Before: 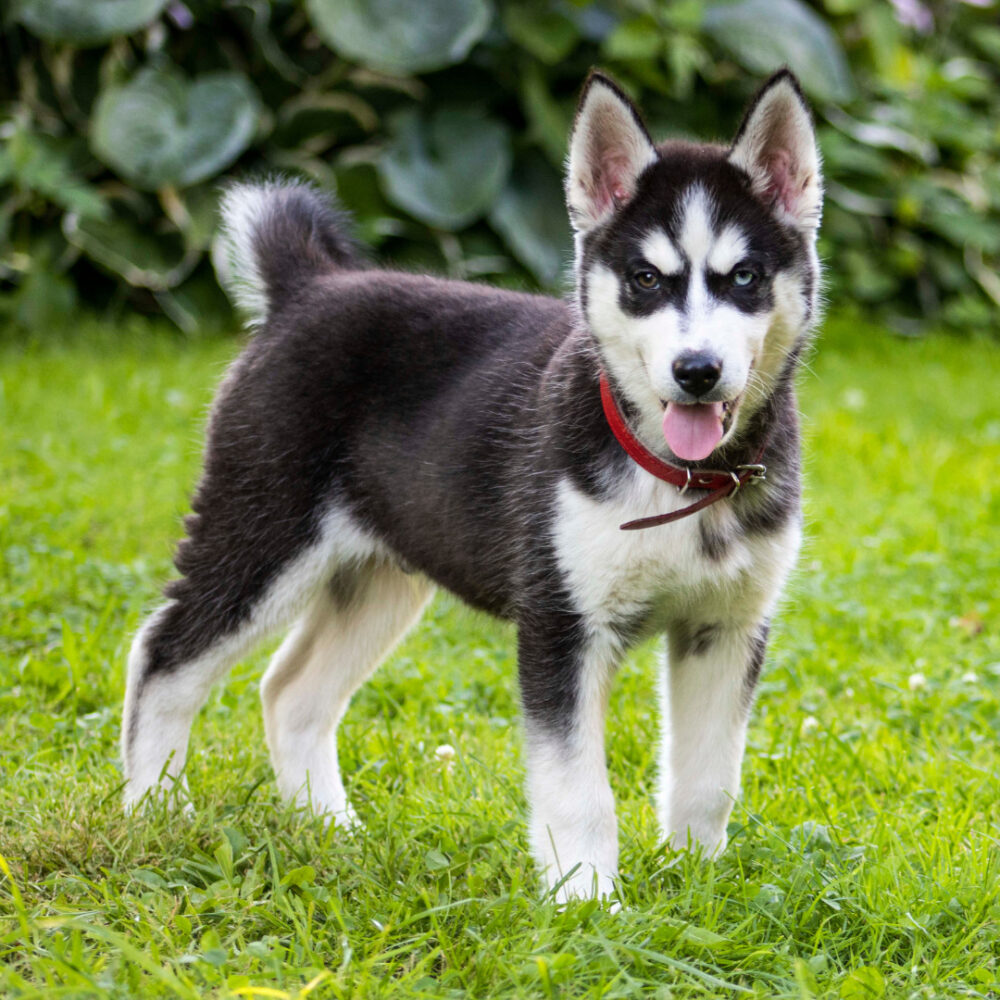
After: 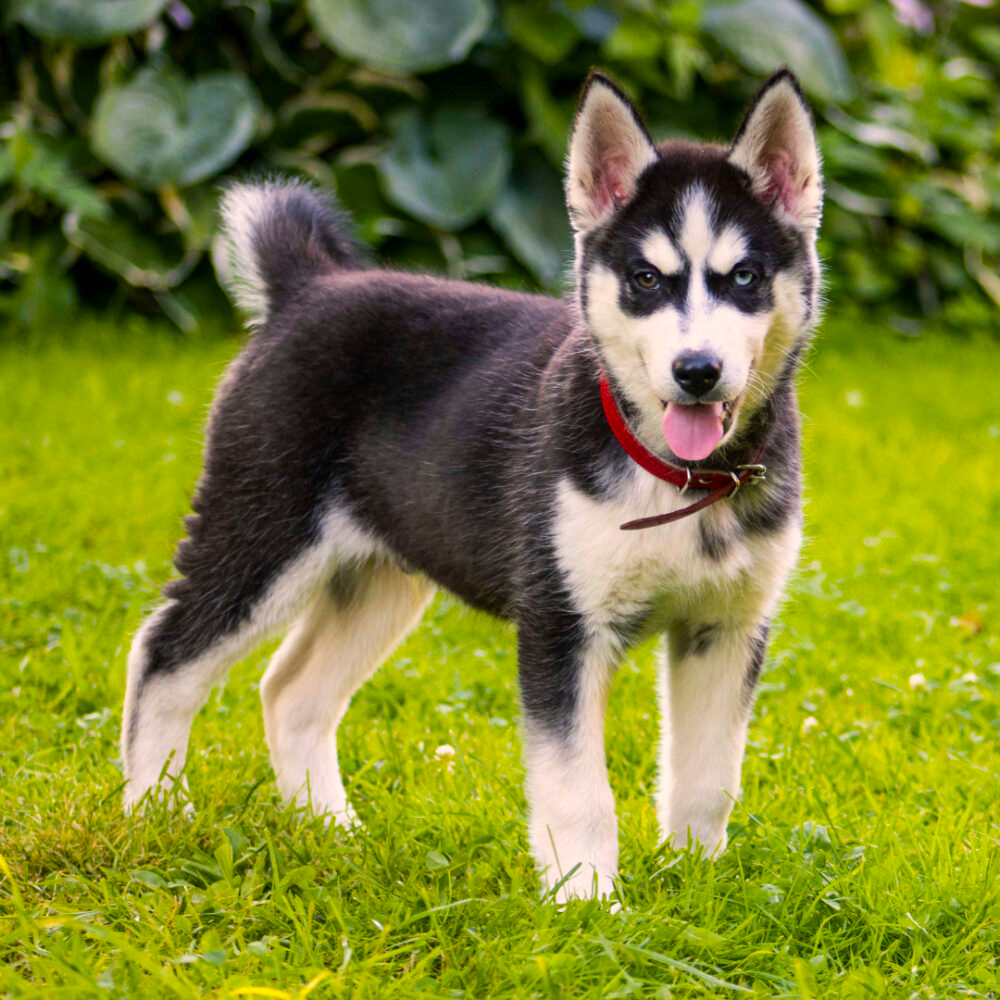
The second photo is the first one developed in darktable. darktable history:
color balance rgb: highlights gain › chroma 3.032%, highlights gain › hue 54.38°, perceptual saturation grading › global saturation 40.585%
